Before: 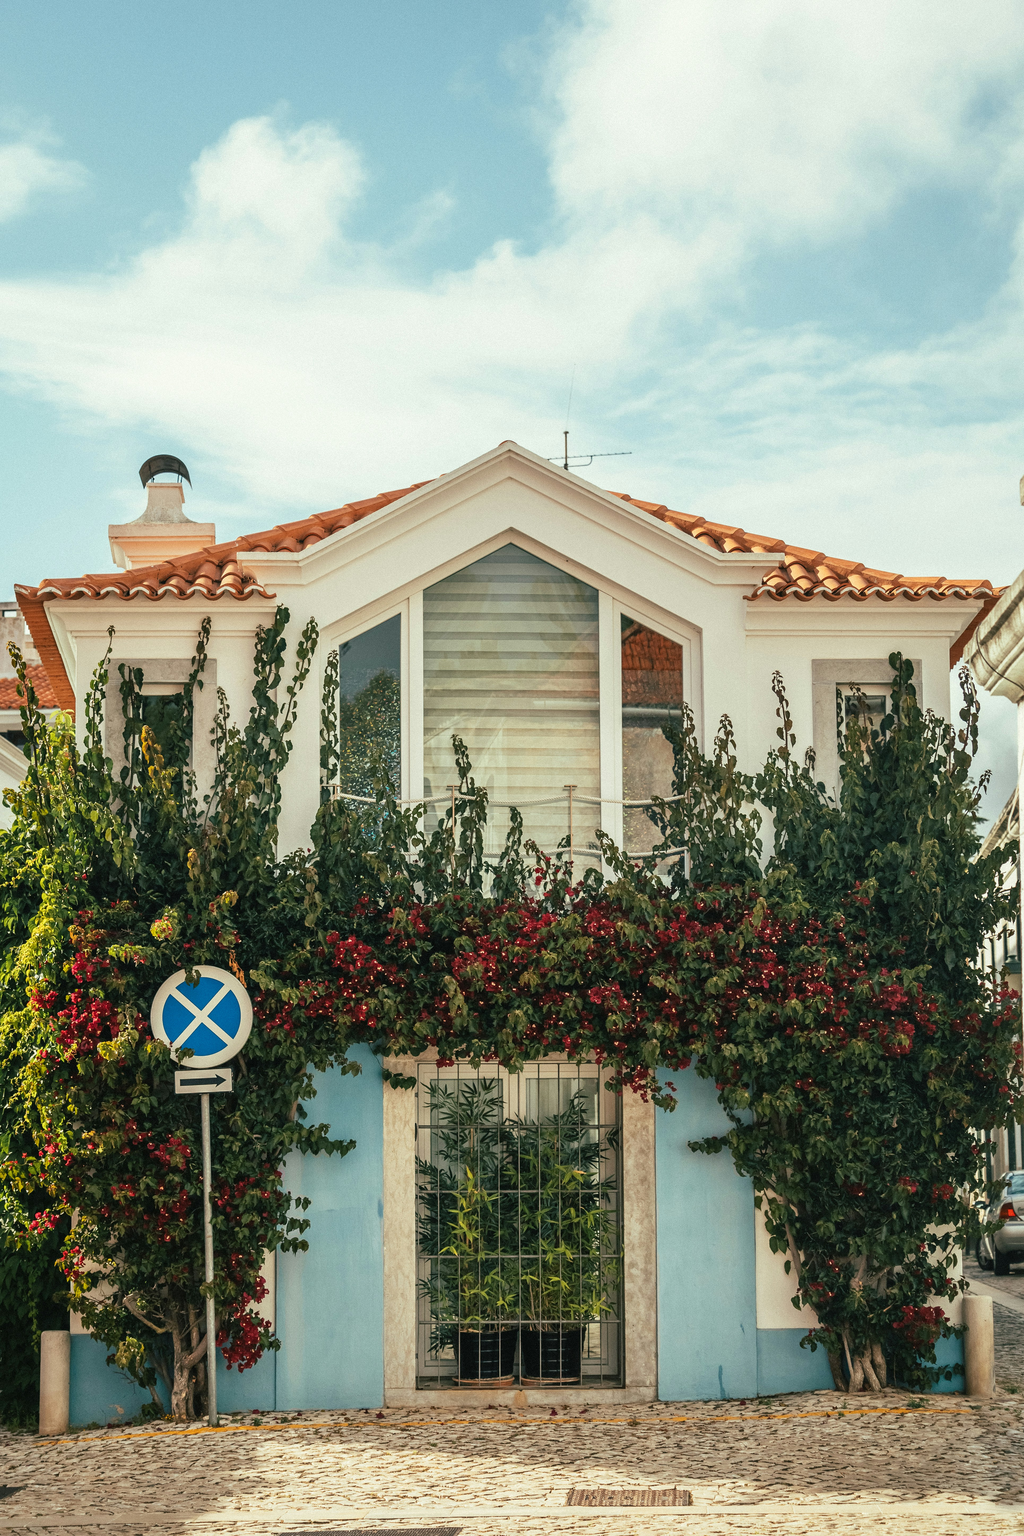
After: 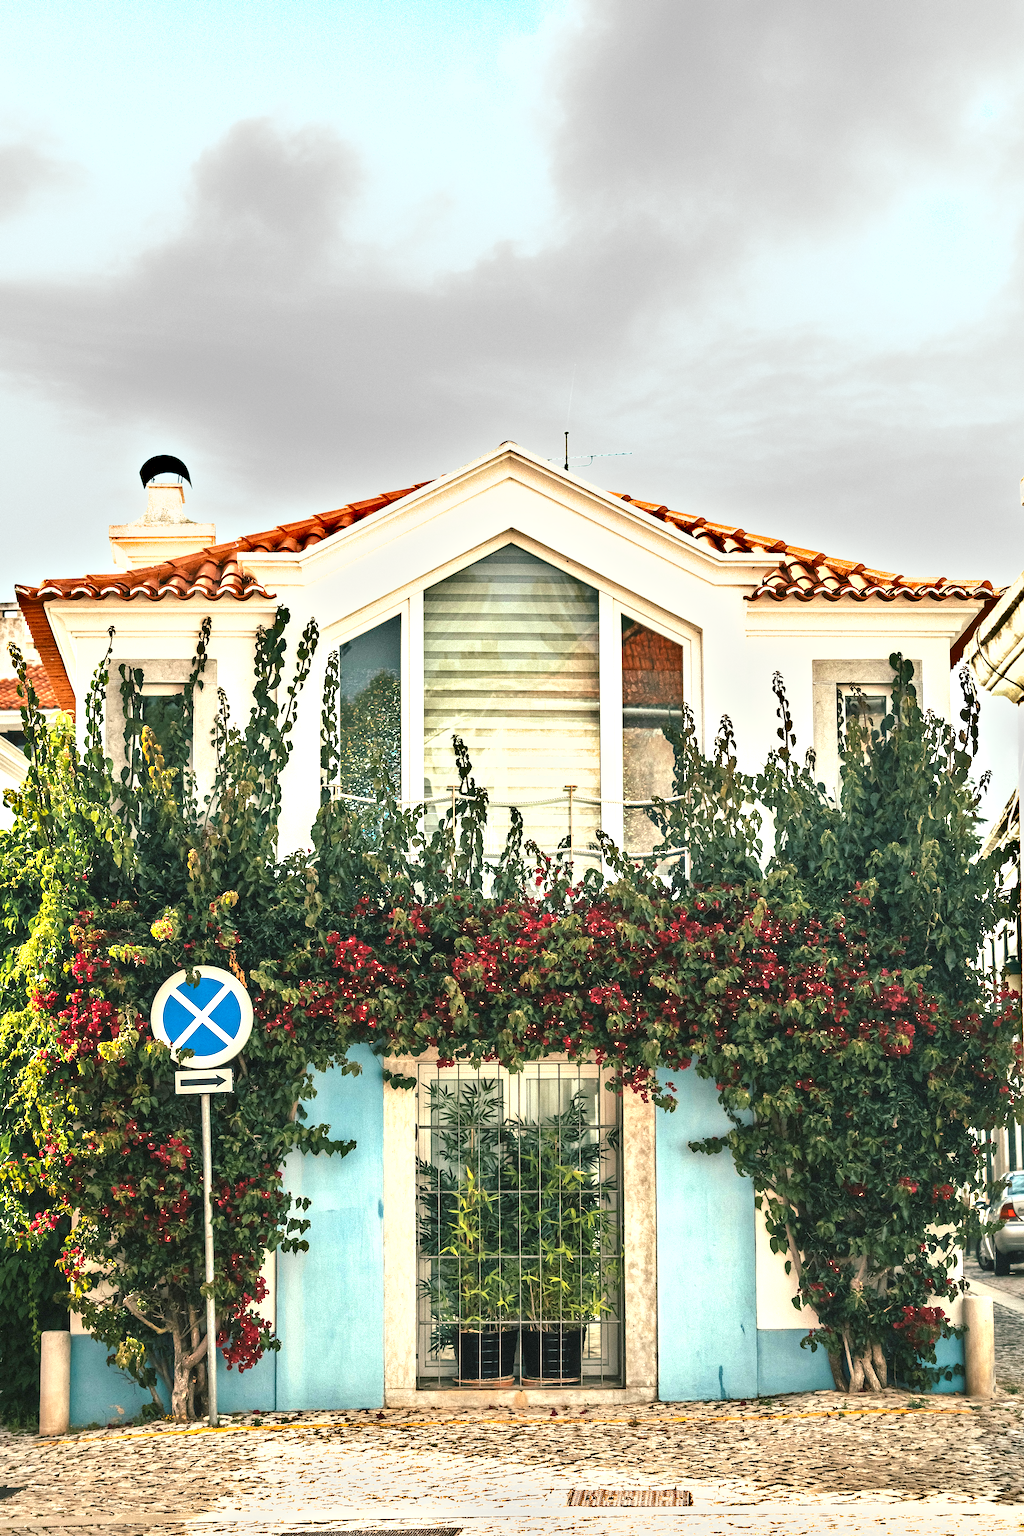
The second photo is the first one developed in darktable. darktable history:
shadows and highlights: shadows 11.74, white point adjustment 1.14, soften with gaussian
exposure: black level correction 0, exposure 1.199 EV, compensate highlight preservation false
